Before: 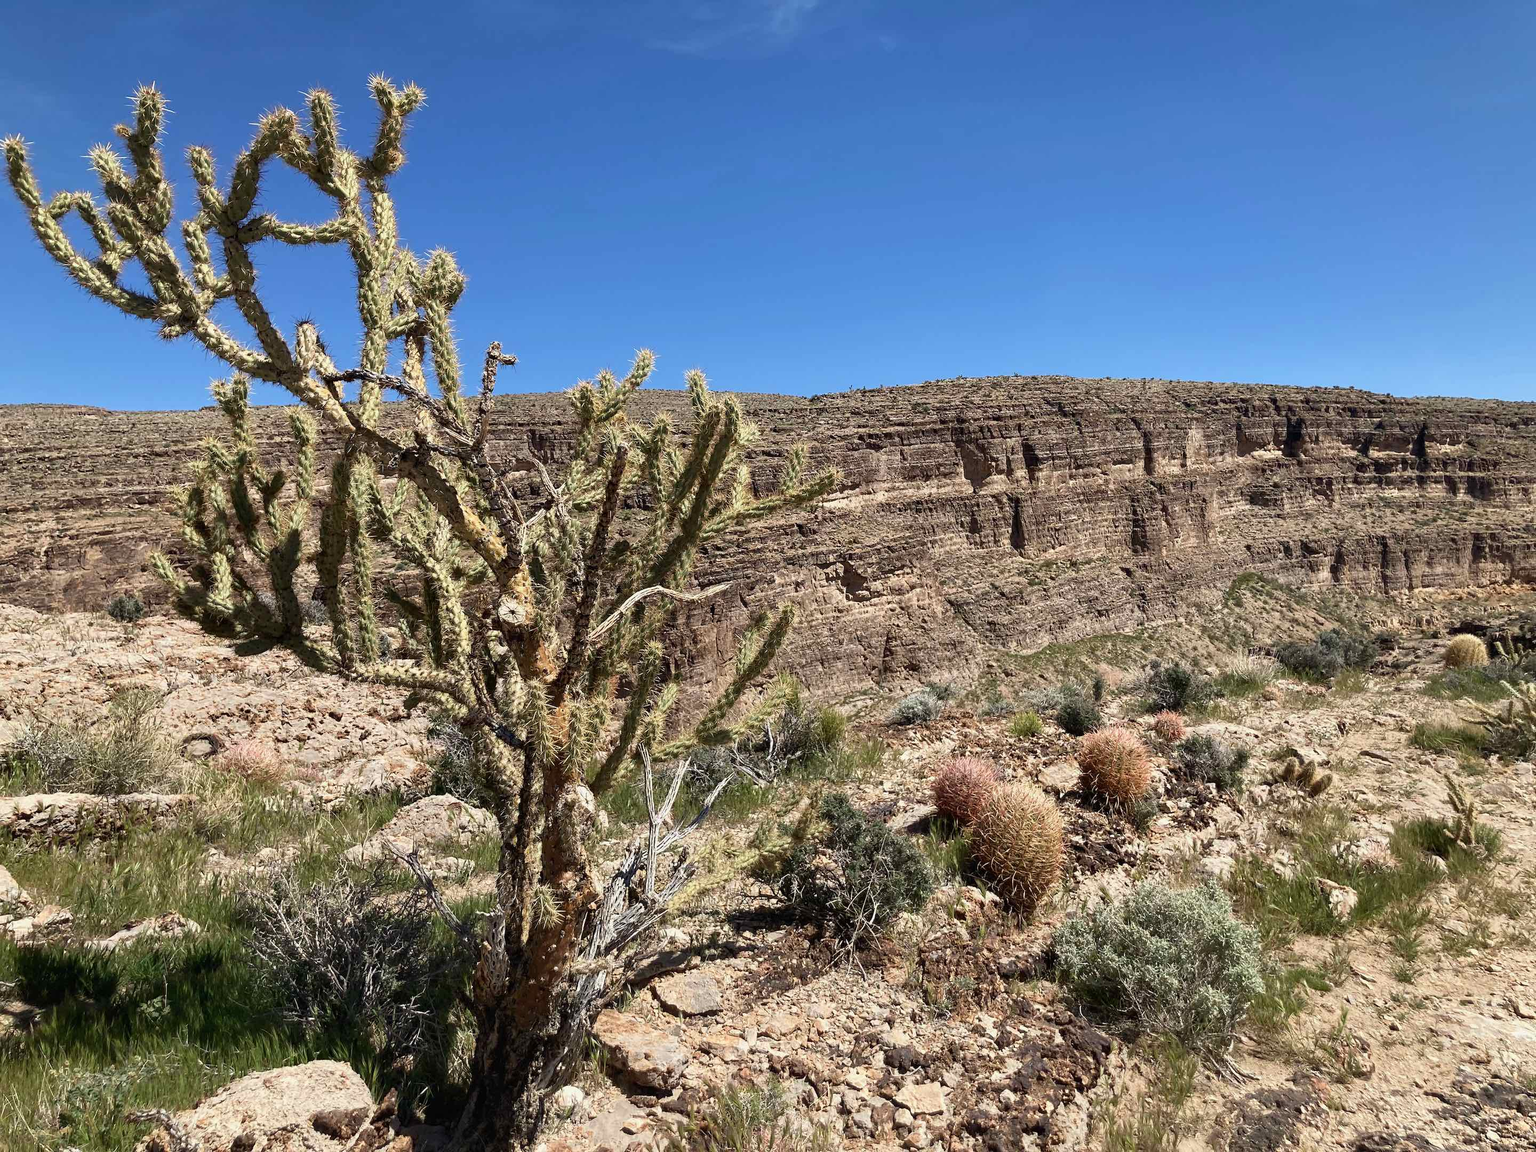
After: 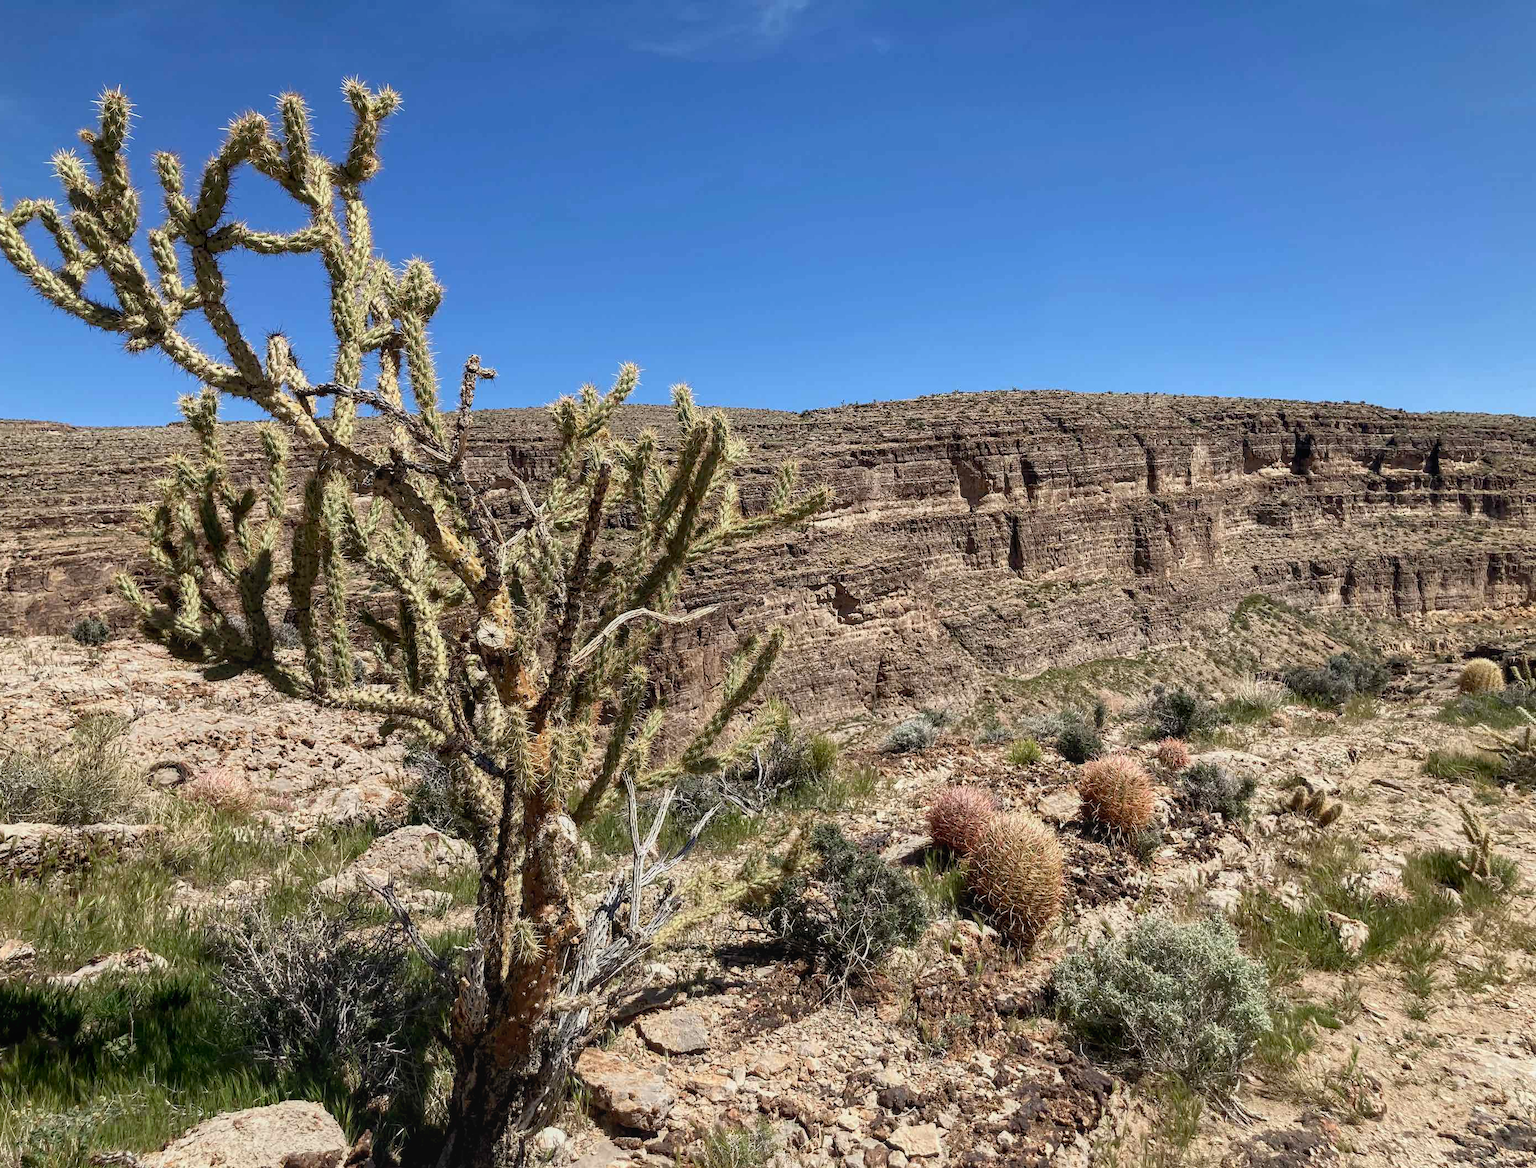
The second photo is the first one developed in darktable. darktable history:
crop and rotate: left 2.536%, right 1.107%, bottom 2.246%
local contrast: detail 110%
color balance: contrast -0.5%
